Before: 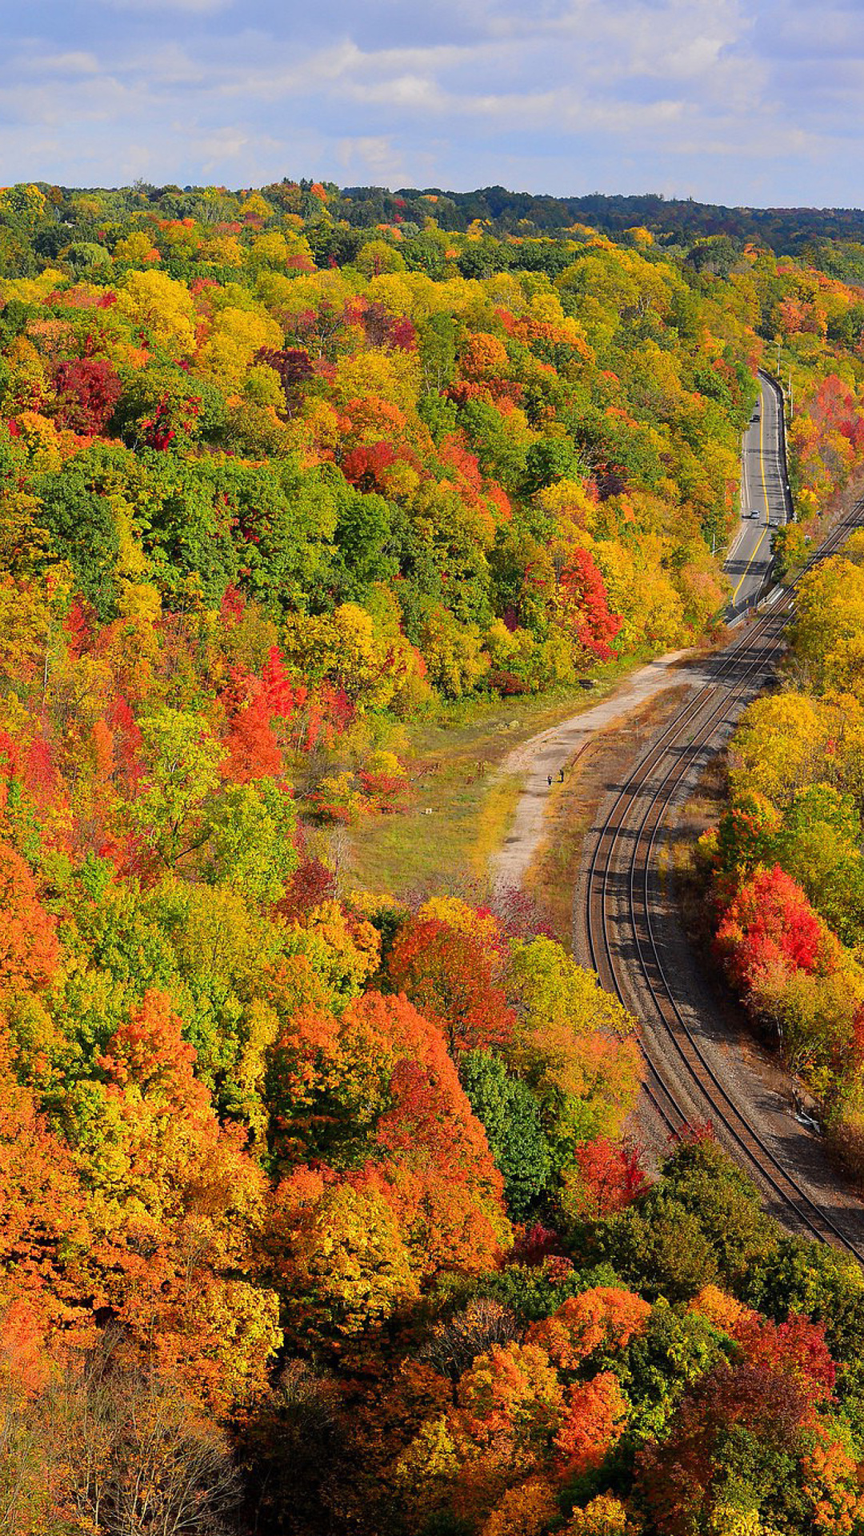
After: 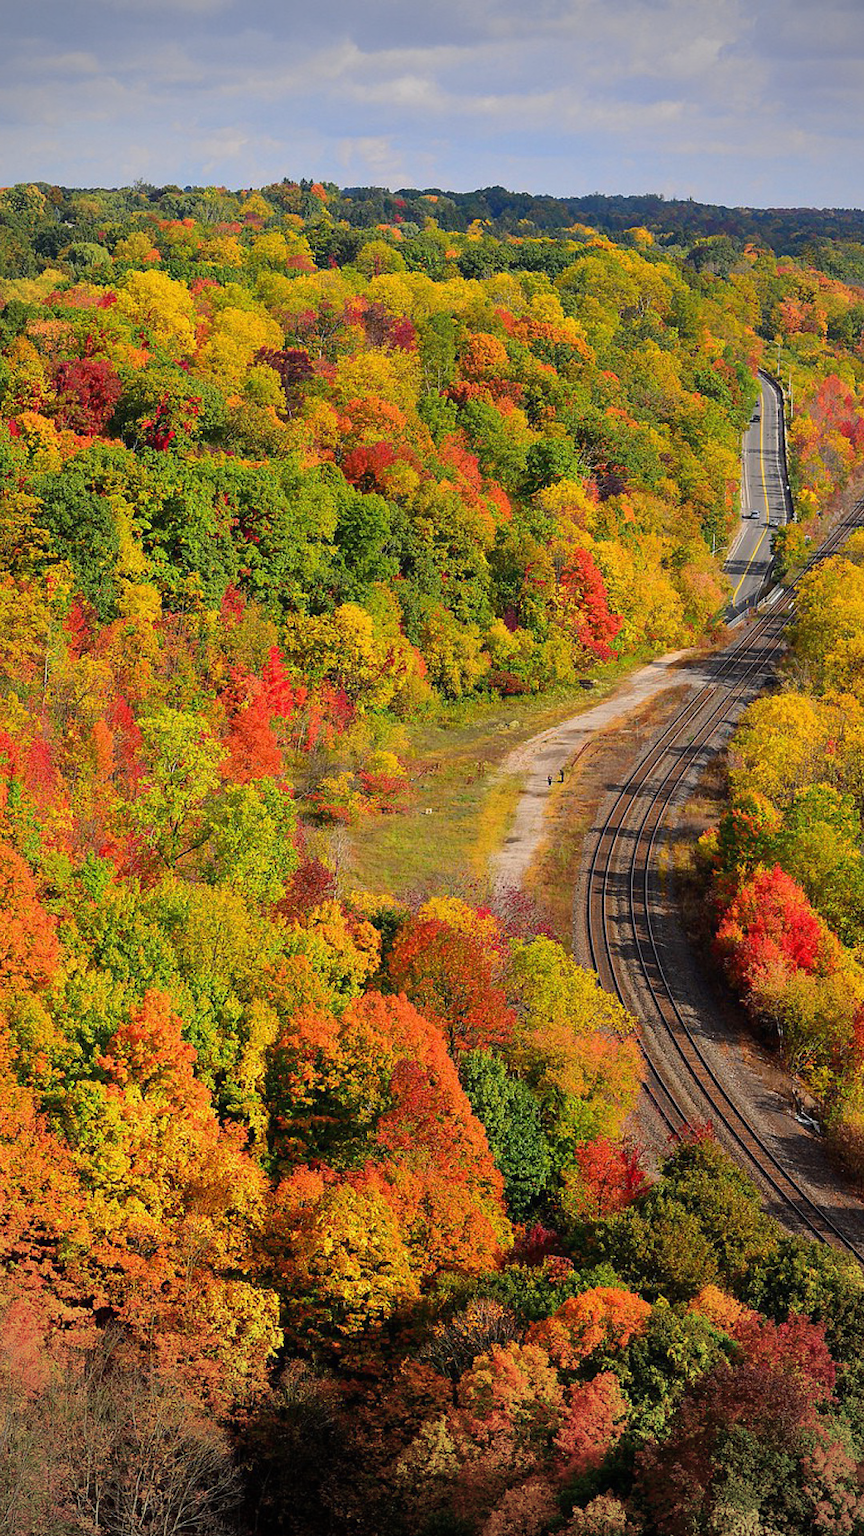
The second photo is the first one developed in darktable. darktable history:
exposure: black level correction 0, exposure 0 EV, compensate highlight preservation false
vignetting: width/height ratio 1.094
